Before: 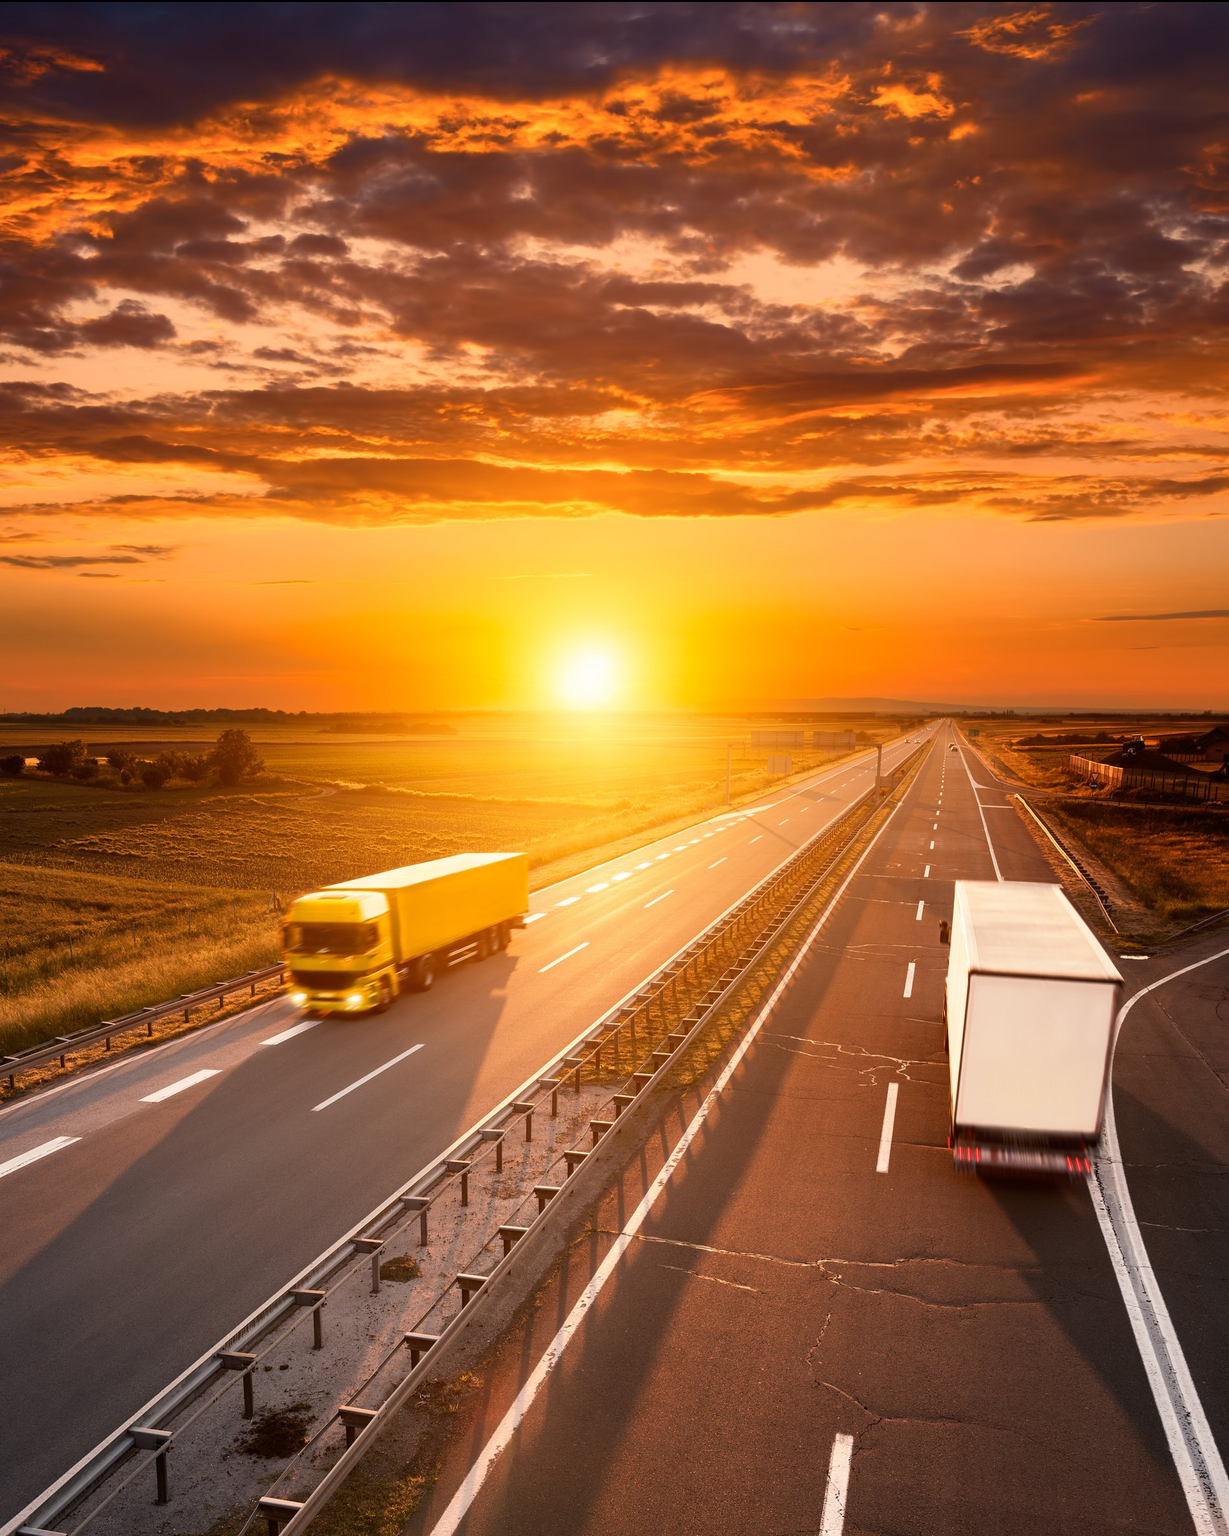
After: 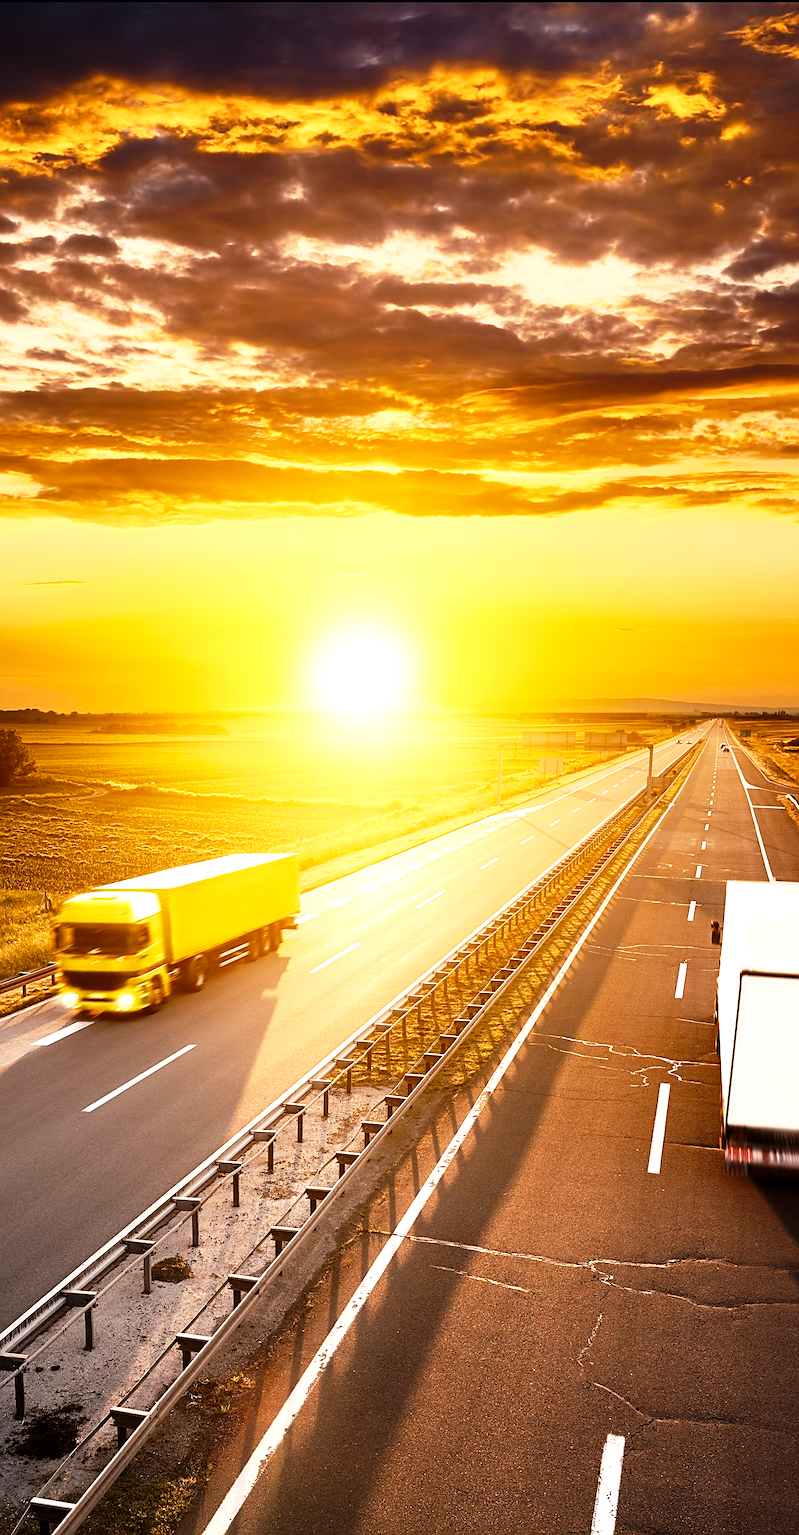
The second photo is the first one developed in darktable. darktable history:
contrast brightness saturation: saturation 0.129
levels: gray 50.87%, levels [0, 0.618, 1]
sharpen: on, module defaults
tone equalizer: -8 EV -0.552 EV
exposure: black level correction 0, exposure 0.701 EV, compensate exposure bias true, compensate highlight preservation false
base curve: curves: ch0 [(0, 0) (0.028, 0.03) (0.121, 0.232) (0.46, 0.748) (0.859, 0.968) (1, 1)], preserve colors none
crop and rotate: left 18.713%, right 16.215%
